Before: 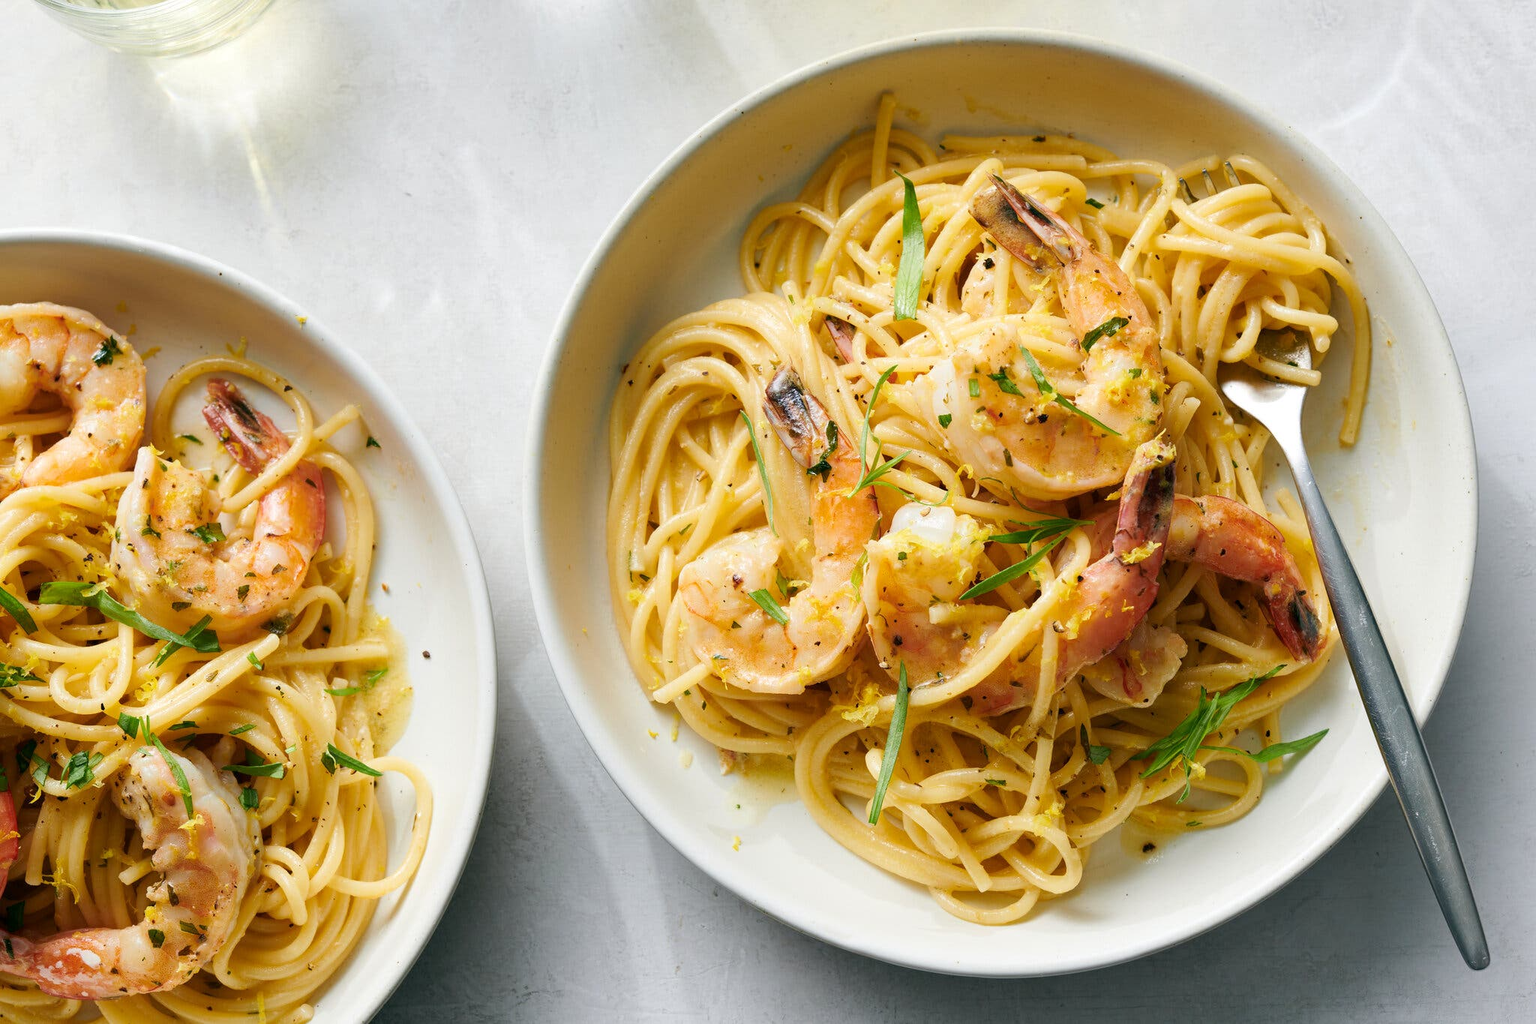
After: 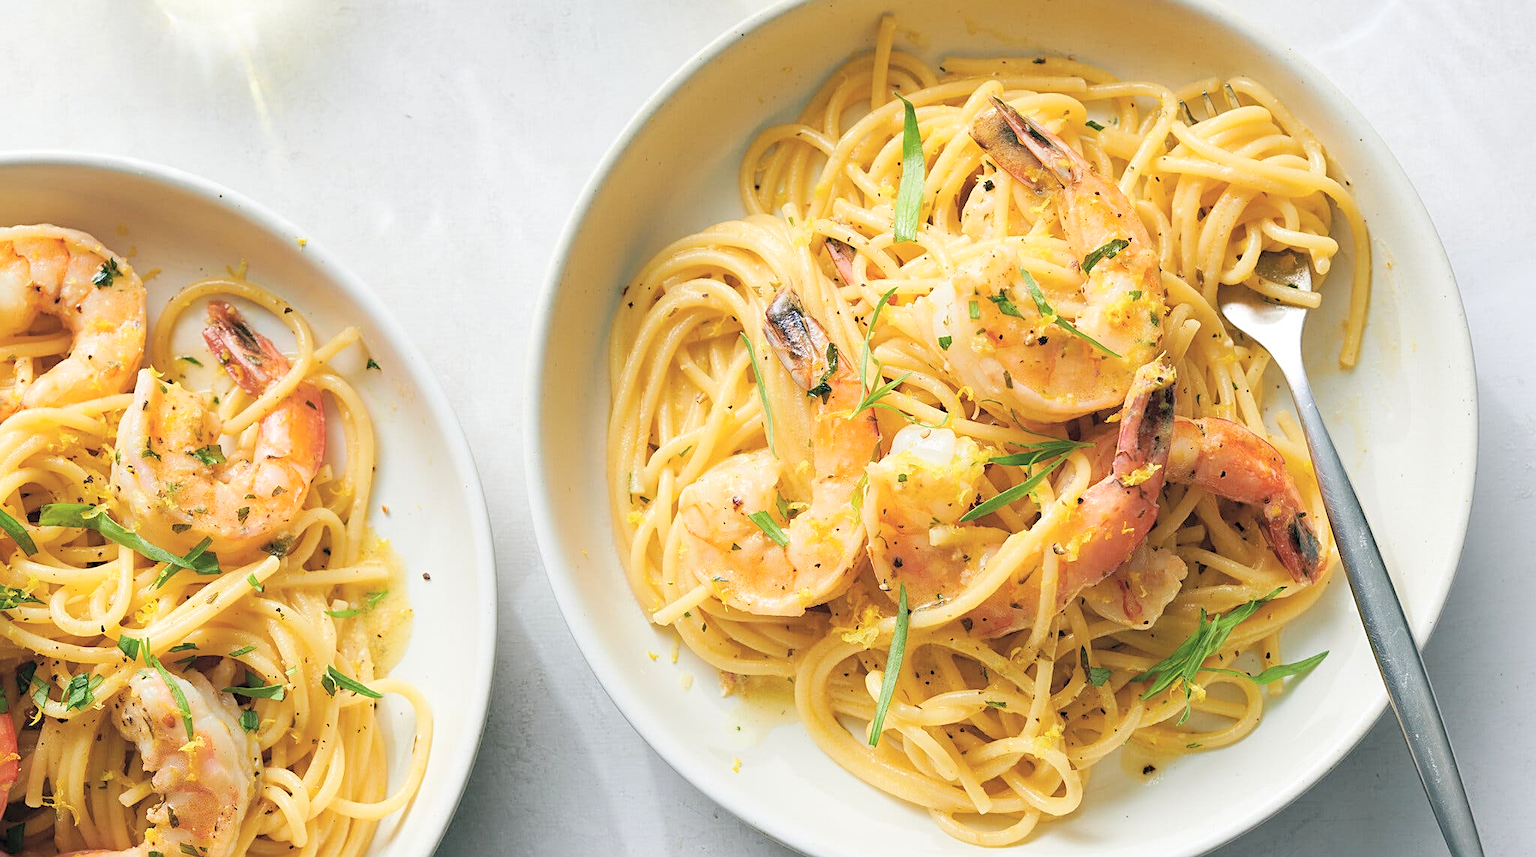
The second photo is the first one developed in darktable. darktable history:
contrast brightness saturation: brightness 0.28
white balance: red 1, blue 1
crop: top 7.625%, bottom 8.027%
sharpen: on, module defaults
